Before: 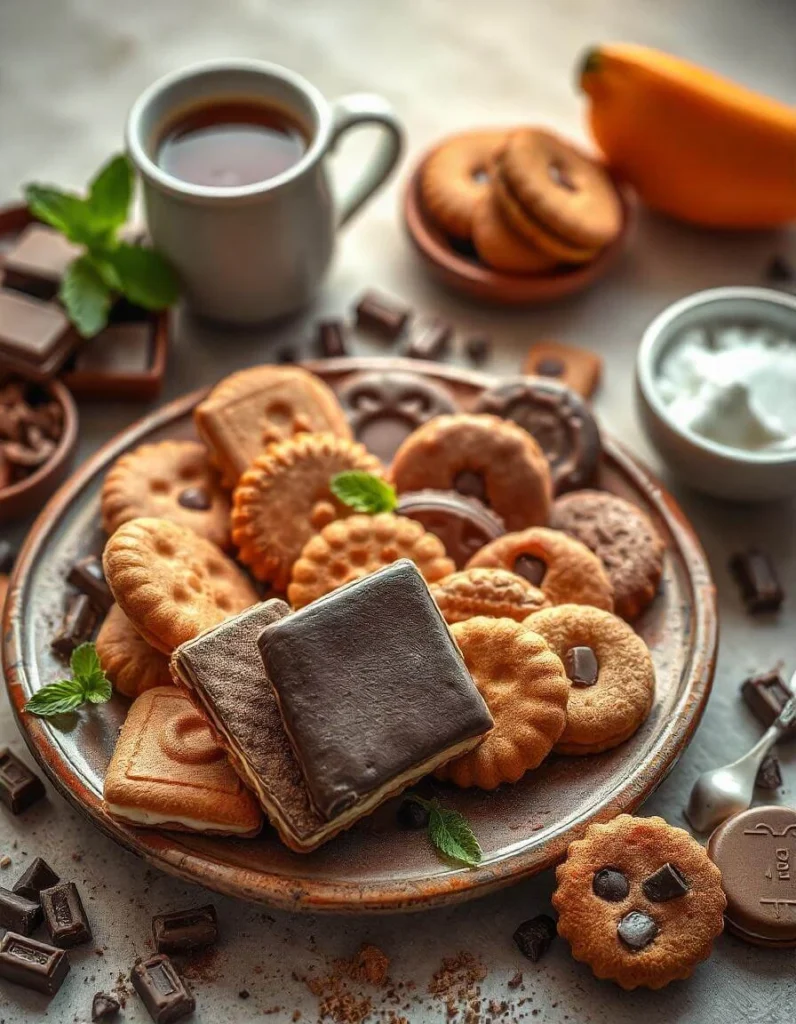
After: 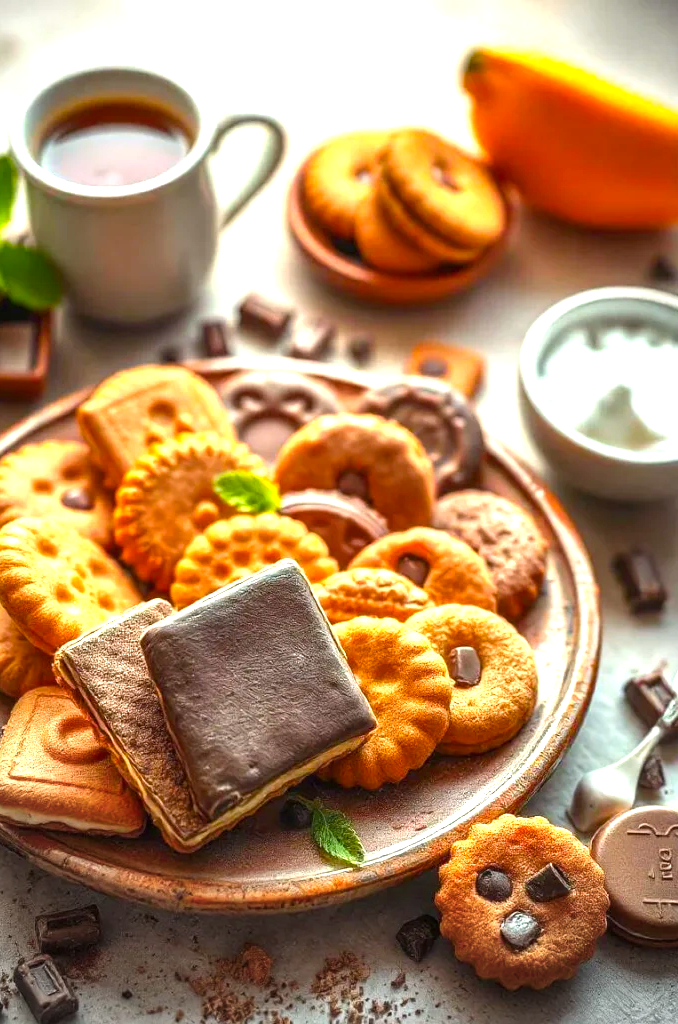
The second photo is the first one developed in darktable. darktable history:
crop and rotate: left 14.77%
color balance rgb: perceptual saturation grading › global saturation 25.664%, global vibrance 14.803%
vignetting: fall-off start 92.04%, center (0.218, -0.238)
exposure: exposure 1.208 EV, compensate highlight preservation false
